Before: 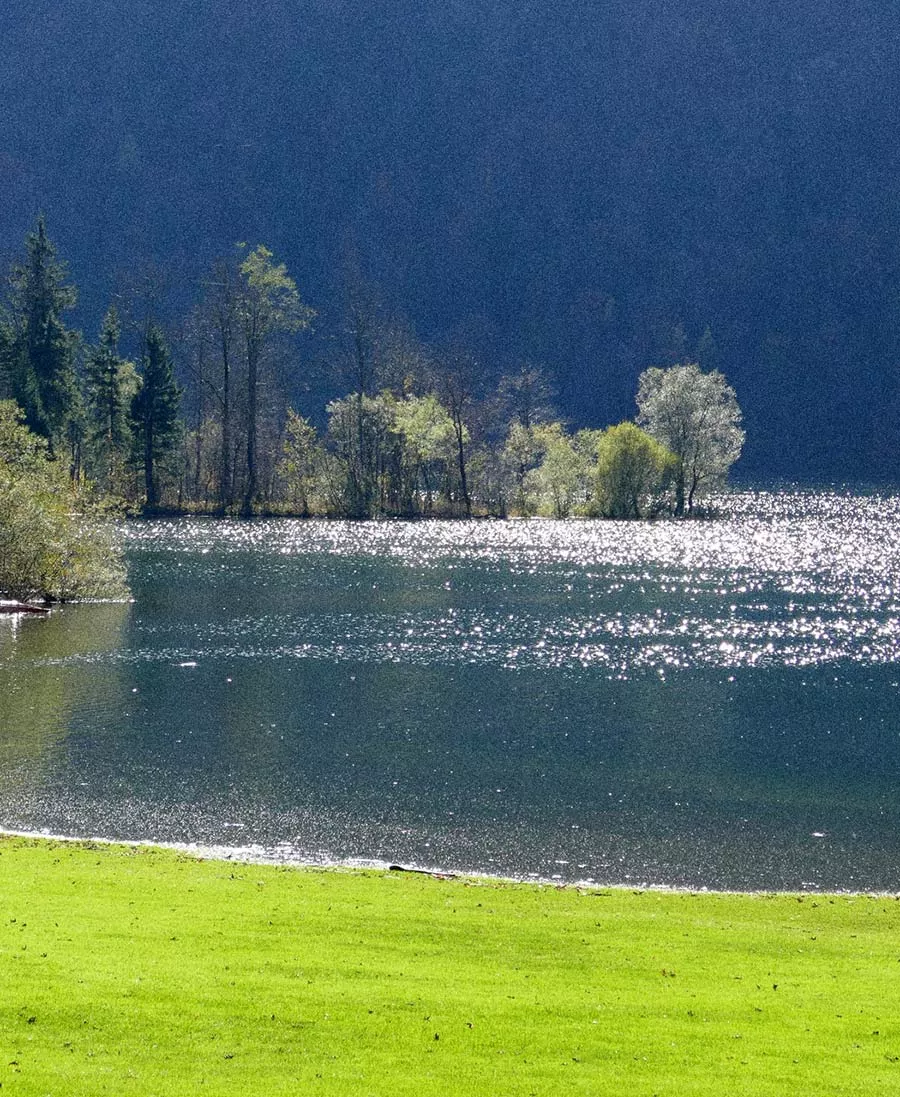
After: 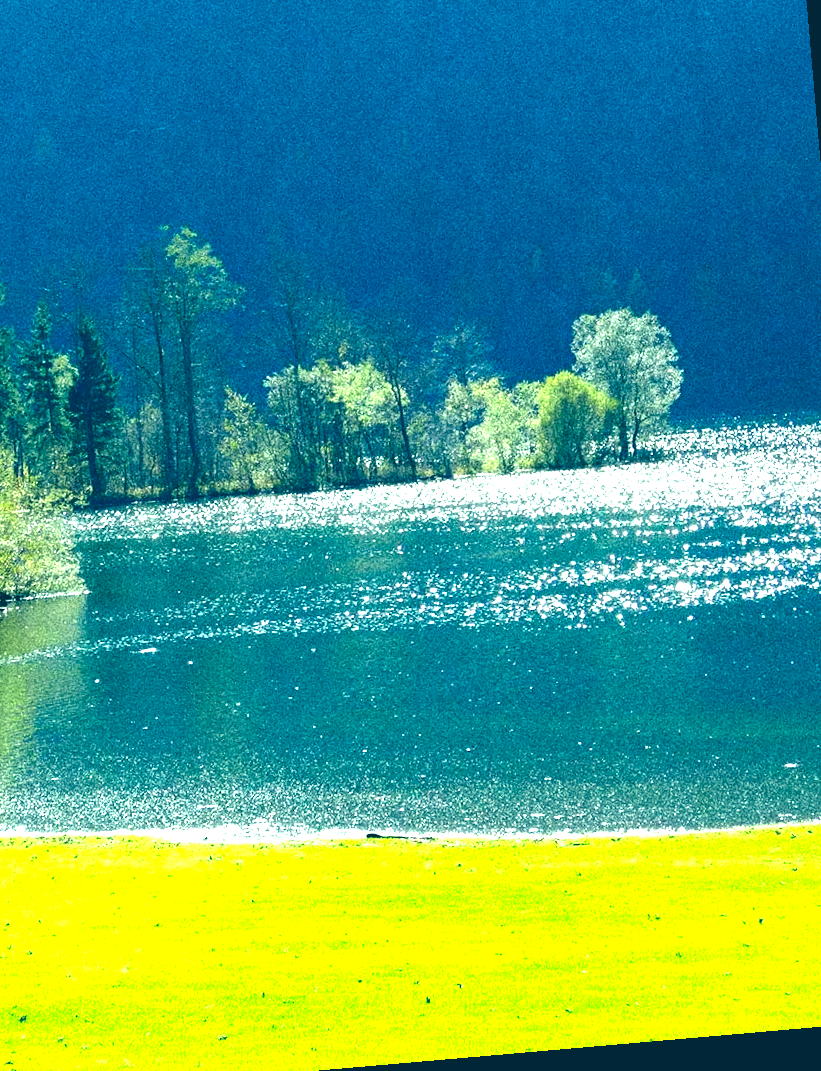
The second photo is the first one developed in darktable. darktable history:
color balance: lift [1.016, 0.983, 1, 1.017], gamma [0.958, 1, 1, 1], gain [0.981, 1.007, 0.993, 1.002], input saturation 118.26%, contrast 13.43%, contrast fulcrum 21.62%, output saturation 82.76%
color correction: highlights a* -20.08, highlights b* 9.8, shadows a* -20.4, shadows b* -10.76
rotate and perspective: rotation -4.98°, automatic cropping off
crop: left 9.807%, top 6.259%, right 7.334%, bottom 2.177%
graduated density: rotation -0.352°, offset 57.64
exposure: black level correction 0, exposure 1.45 EV, compensate exposure bias true, compensate highlight preservation false
